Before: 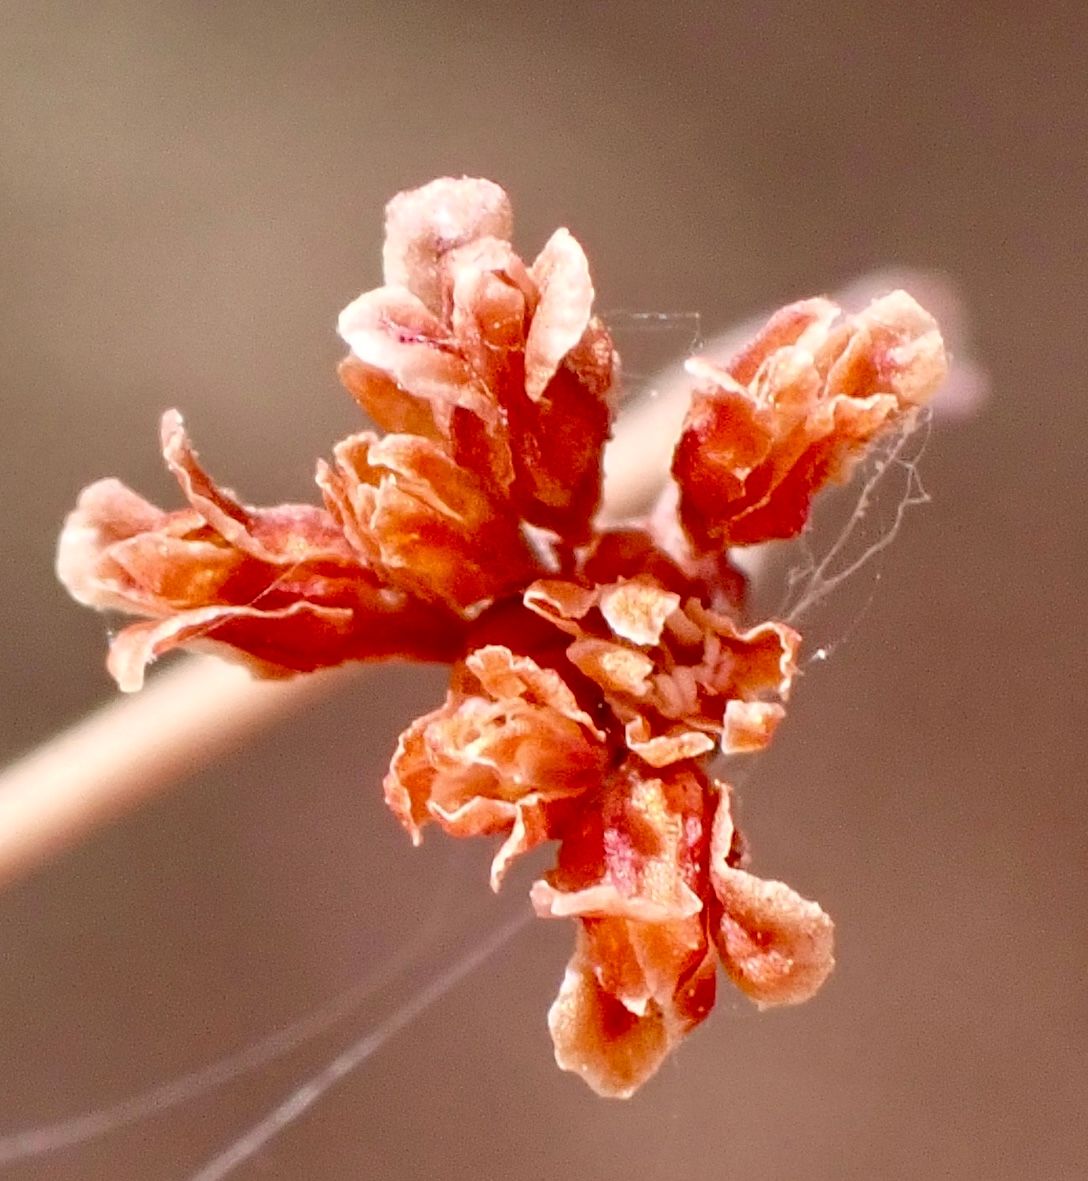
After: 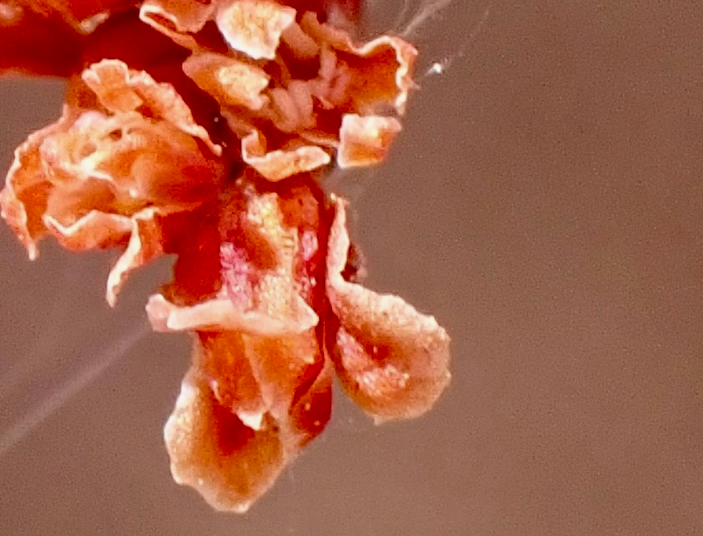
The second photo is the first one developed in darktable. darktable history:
shadows and highlights: radius 123.17, shadows 98.7, white point adjustment -3.09, highlights -99.85, soften with gaussian
crop and rotate: left 35.371%, top 49.688%, bottom 4.896%
